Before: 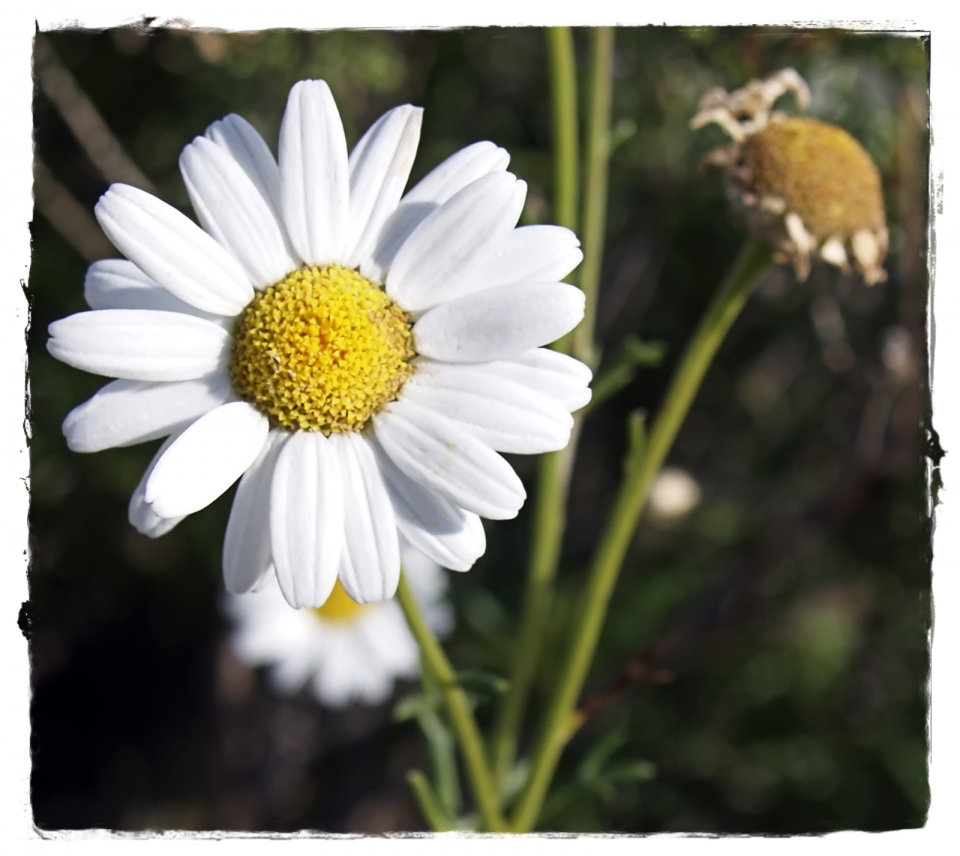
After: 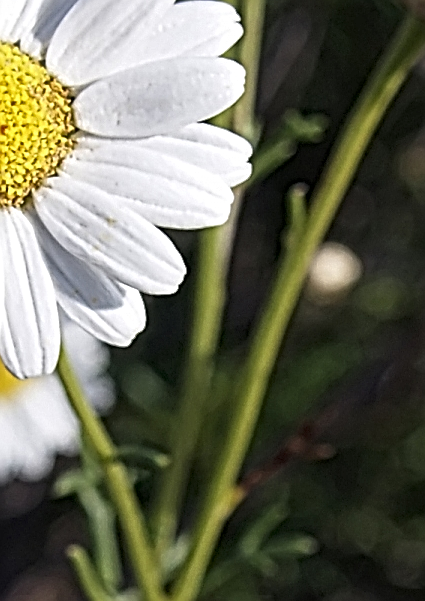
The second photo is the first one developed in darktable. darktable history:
crop: left 35.446%, top 26.319%, right 20.205%, bottom 3.367%
sharpen: on, module defaults
local contrast: mode bilateral grid, contrast 19, coarseness 3, detail 298%, midtone range 0.2
